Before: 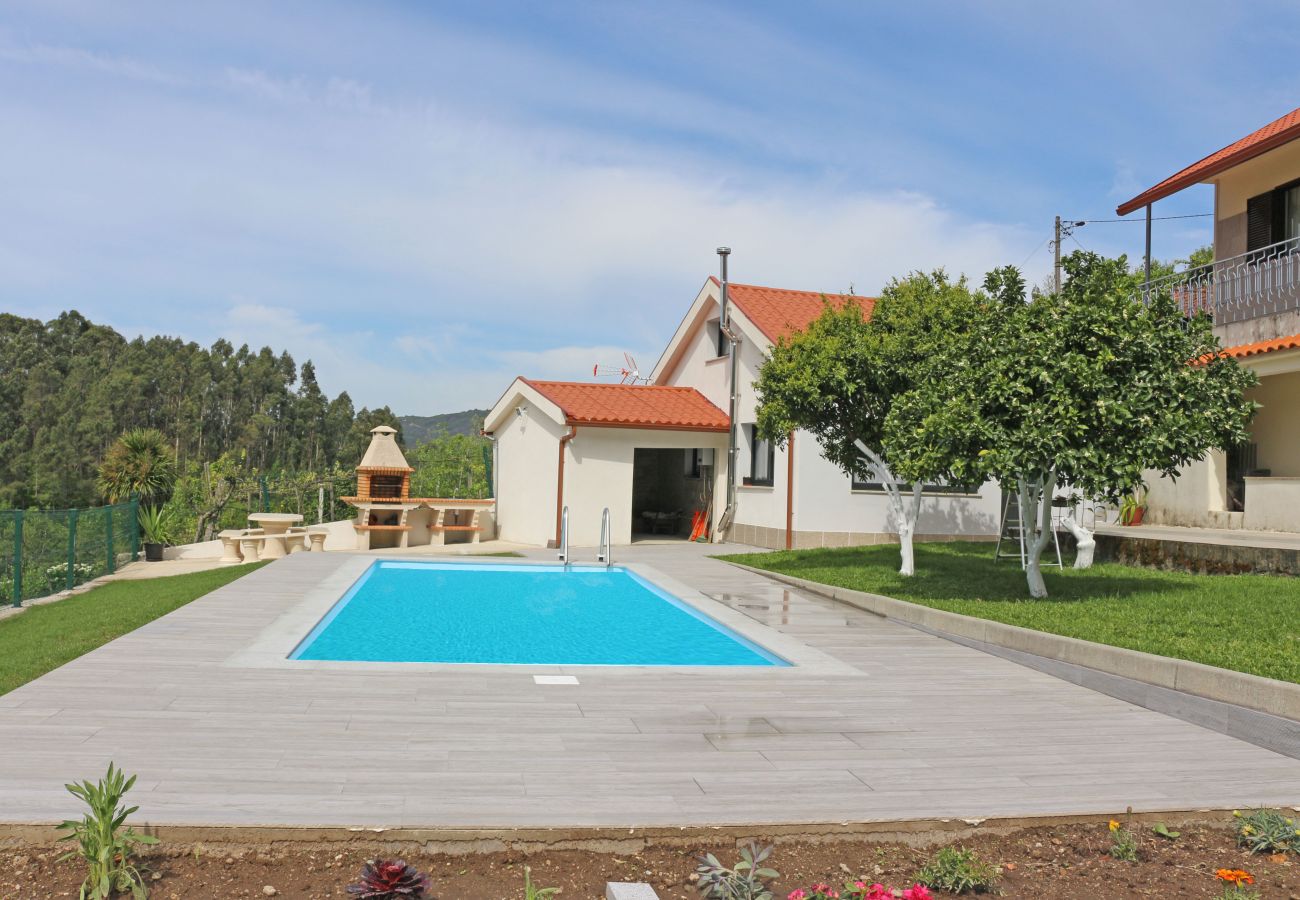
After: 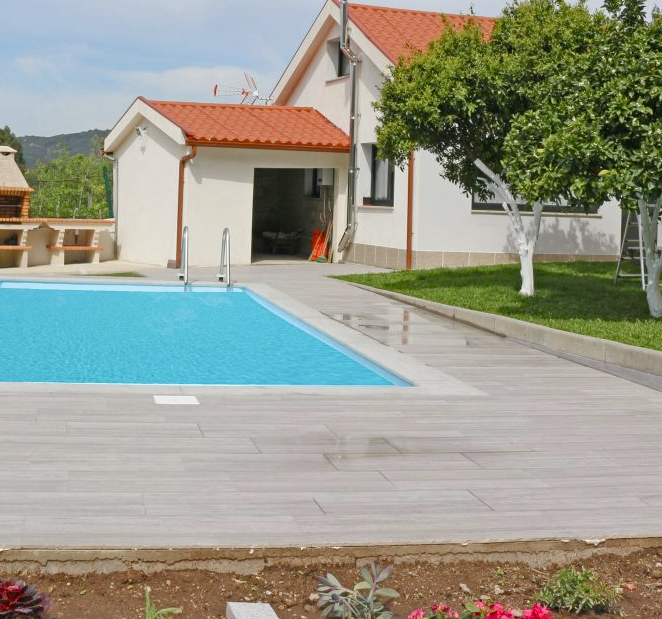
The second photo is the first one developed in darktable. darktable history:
color balance rgb: perceptual saturation grading › global saturation 20%, perceptual saturation grading › highlights -50%, perceptual saturation grading › shadows 30%
crop and rotate: left 29.237%, top 31.152%, right 19.807%
